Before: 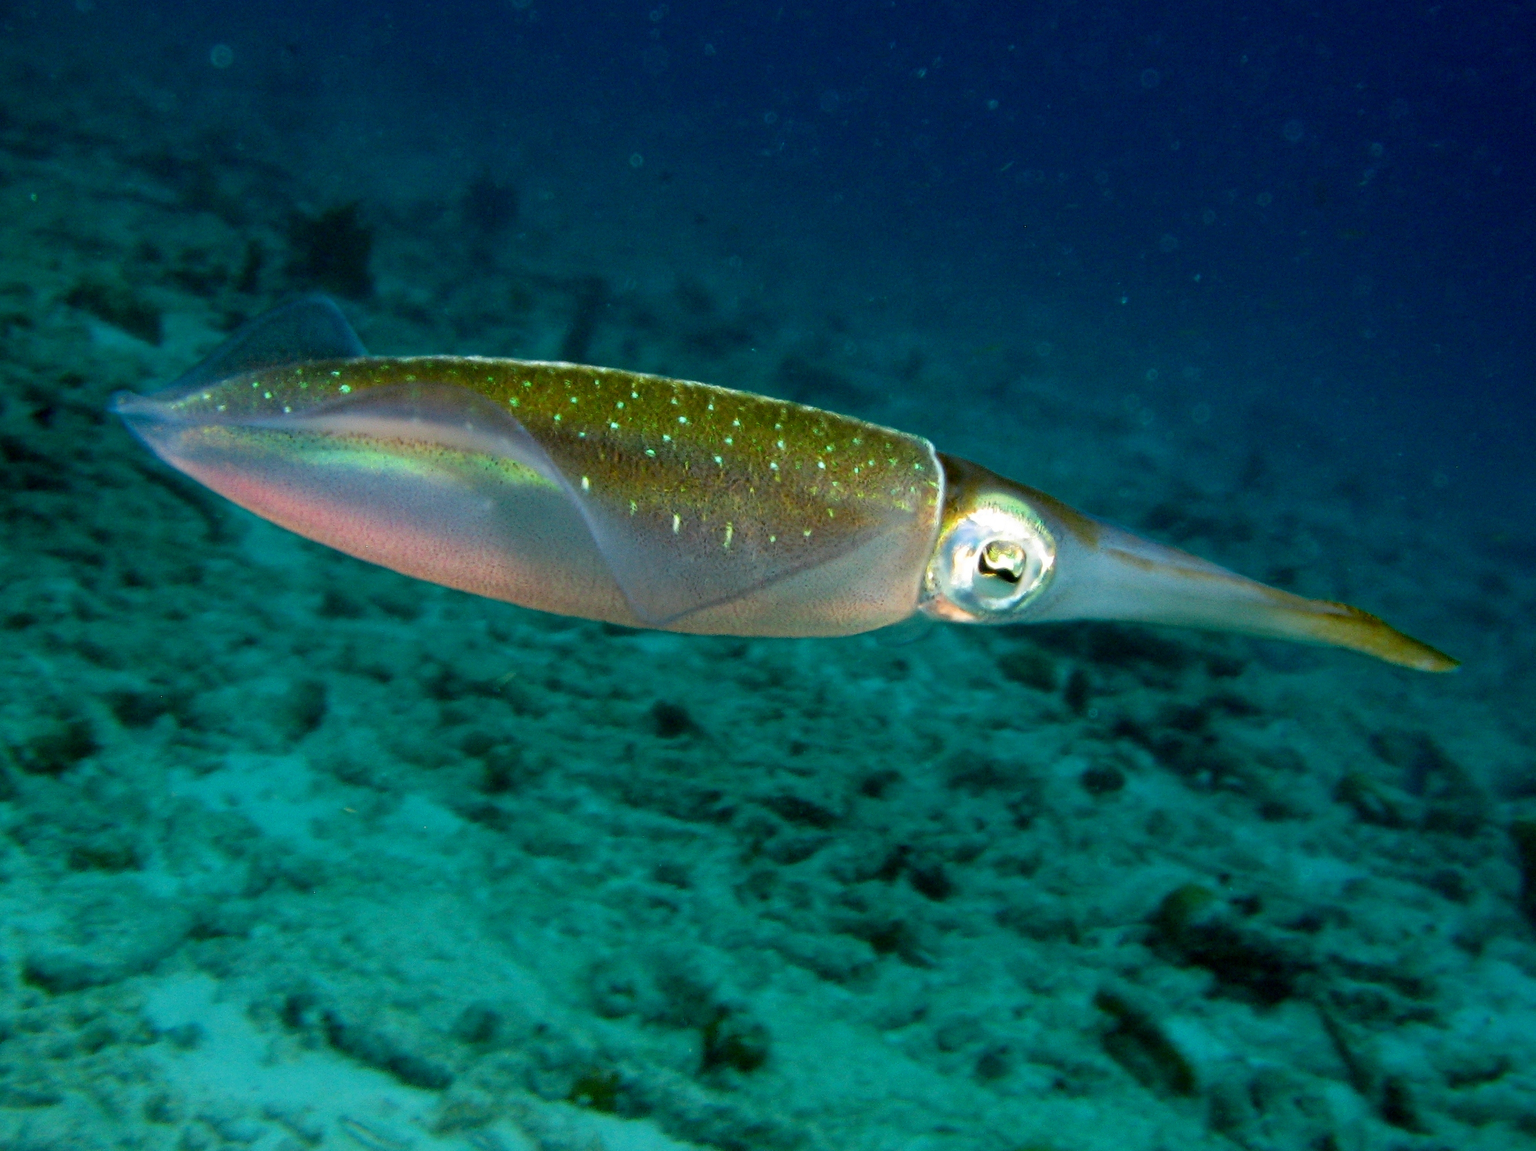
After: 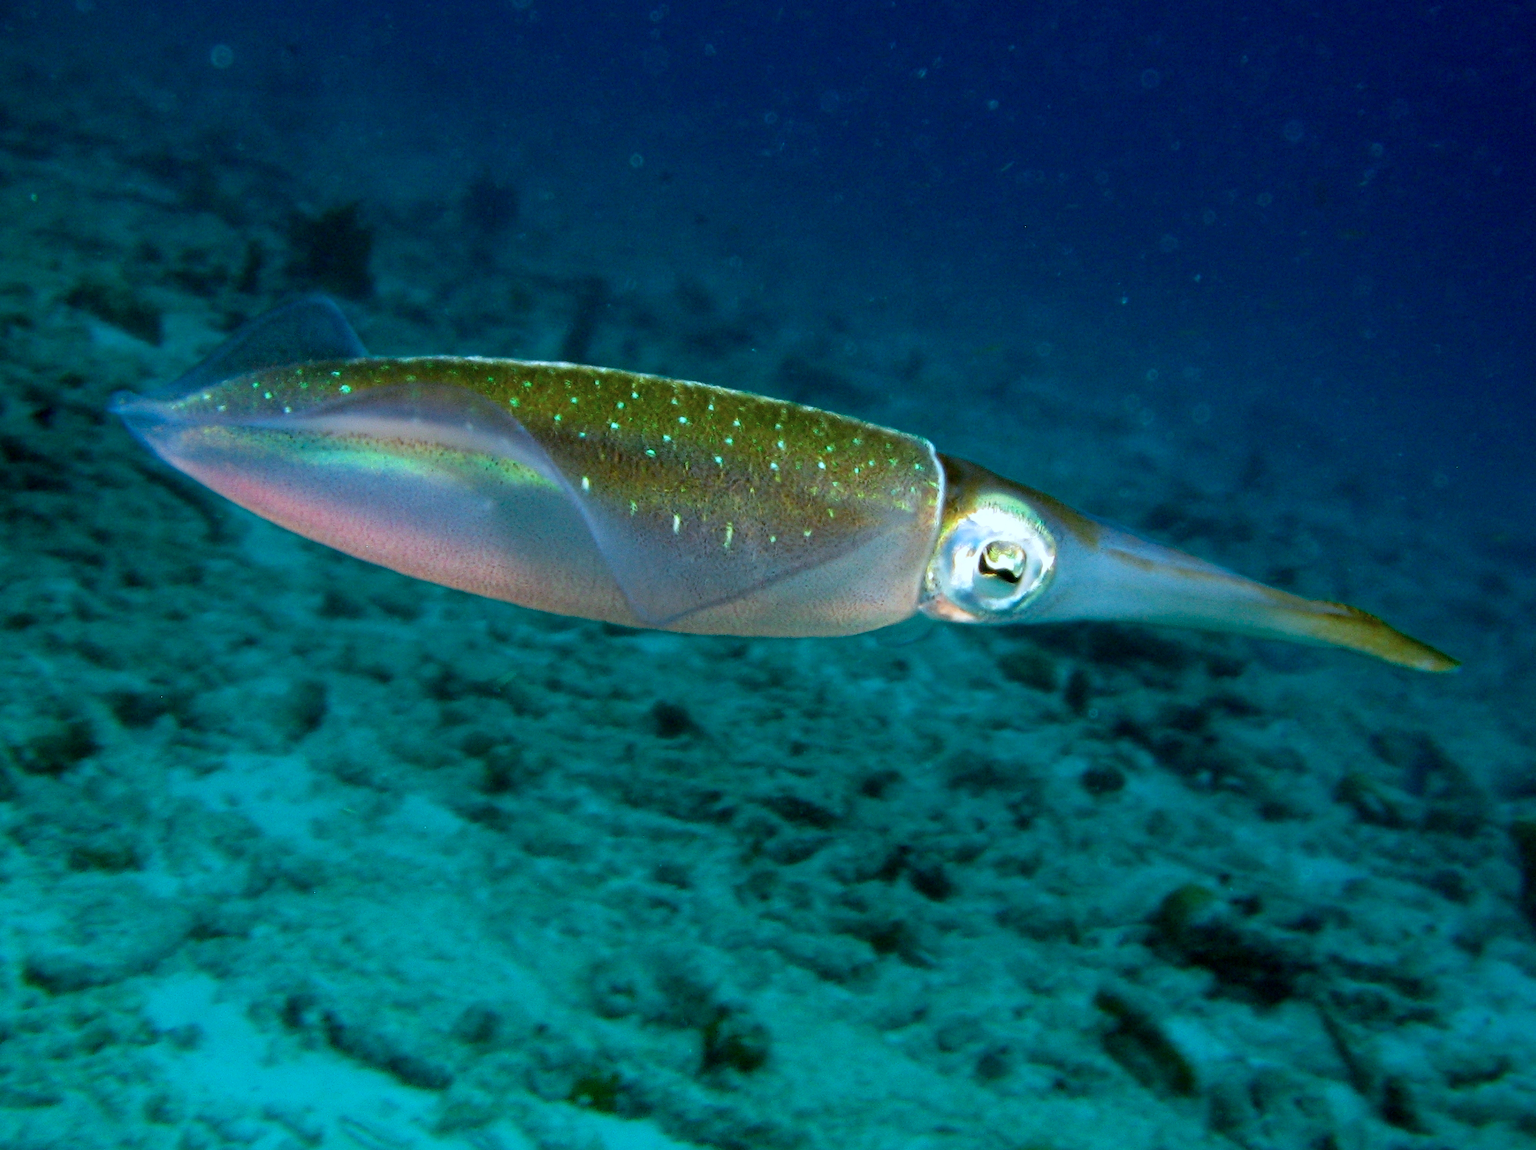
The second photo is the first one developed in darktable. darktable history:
color calibration: illuminant as shot in camera, x 0.378, y 0.381, temperature 4094.11 K
